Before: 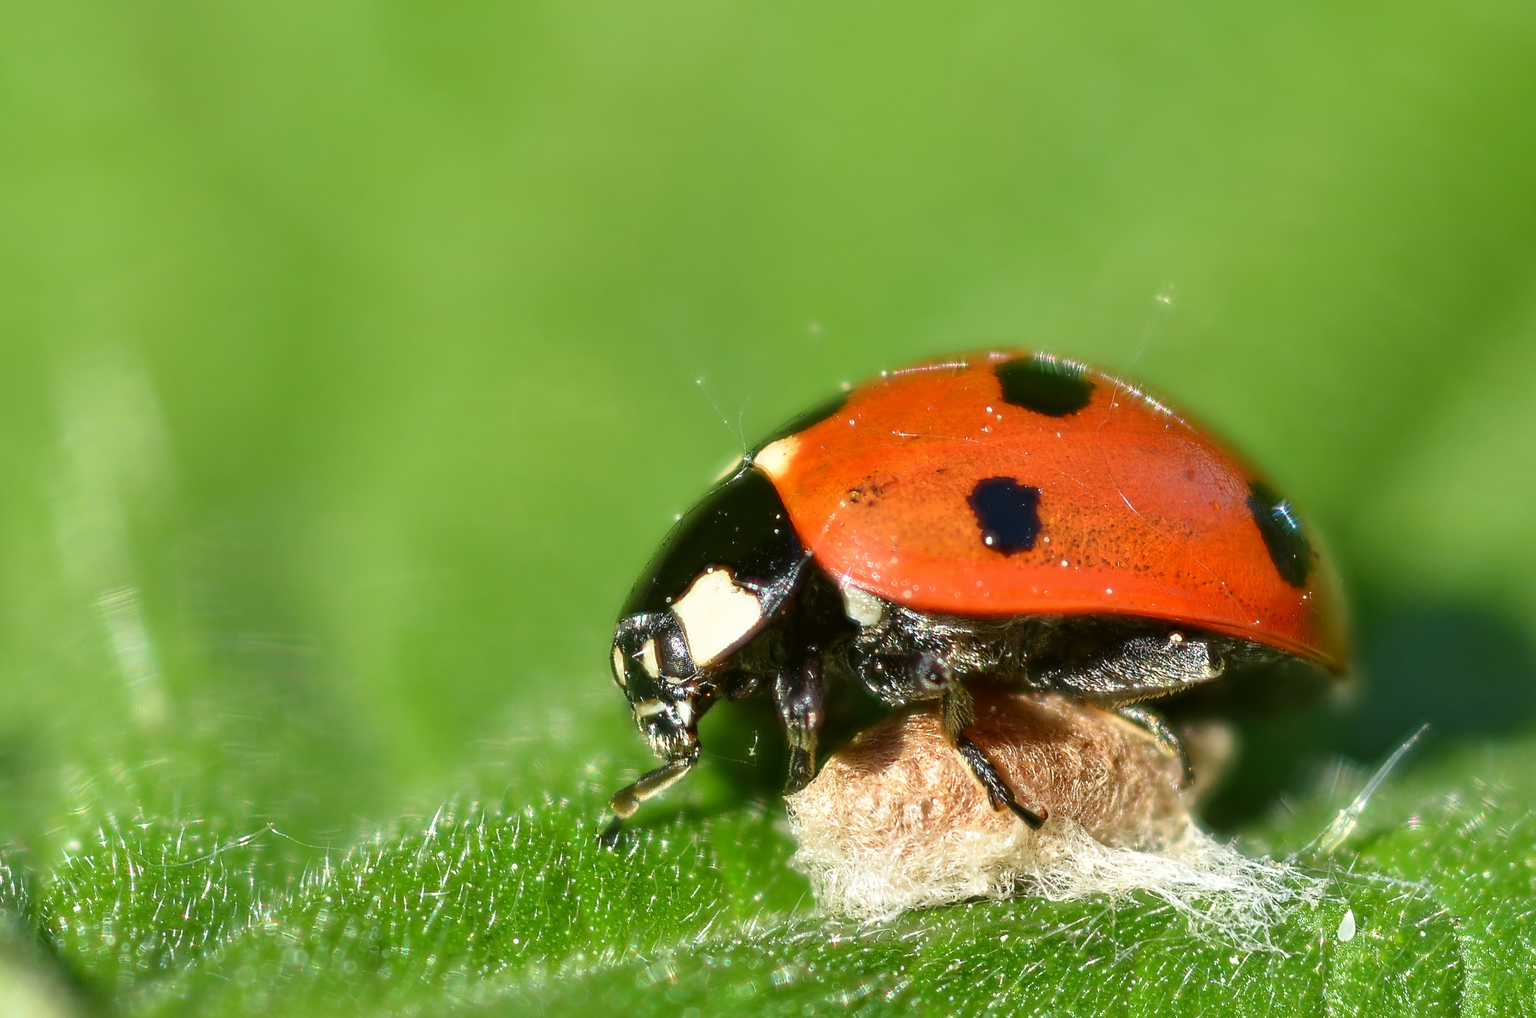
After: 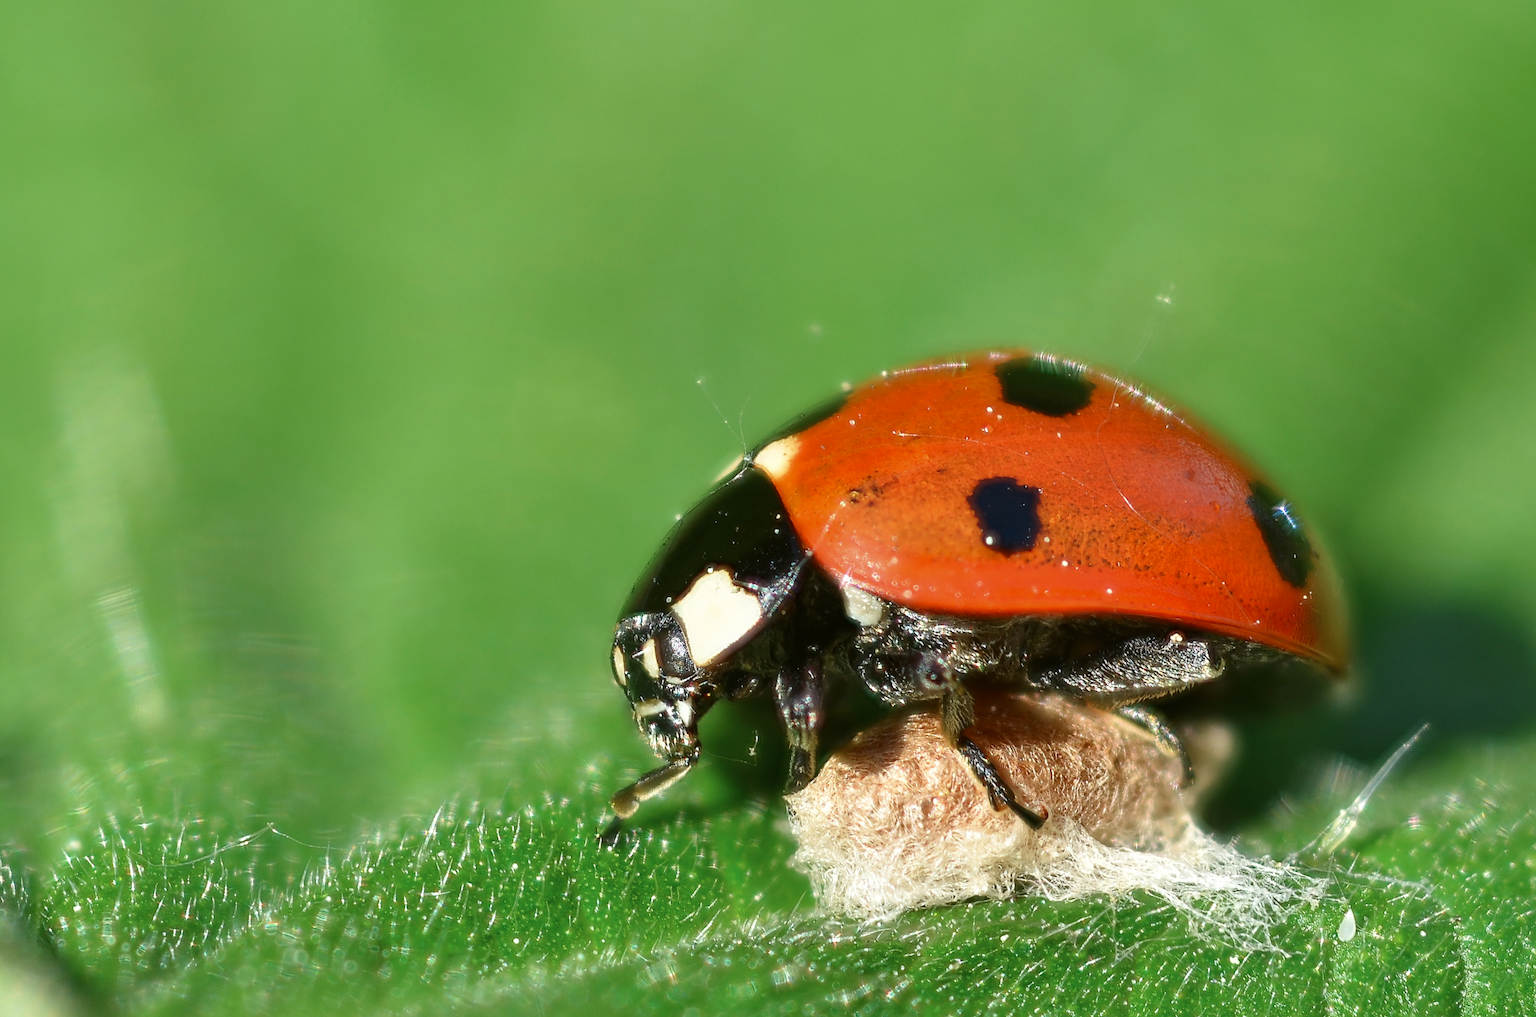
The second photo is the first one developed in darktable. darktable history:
color zones: curves: ch0 [(0, 0.5) (0.125, 0.4) (0.25, 0.5) (0.375, 0.4) (0.5, 0.4) (0.625, 0.35) (0.75, 0.35) (0.875, 0.5)]; ch1 [(0, 0.35) (0.125, 0.45) (0.25, 0.35) (0.375, 0.35) (0.5, 0.35) (0.625, 0.35) (0.75, 0.45) (0.875, 0.35)]; ch2 [(0, 0.6) (0.125, 0.5) (0.25, 0.5) (0.375, 0.6) (0.5, 0.6) (0.625, 0.5) (0.75, 0.5) (0.875, 0.5)], mix -64.63%
